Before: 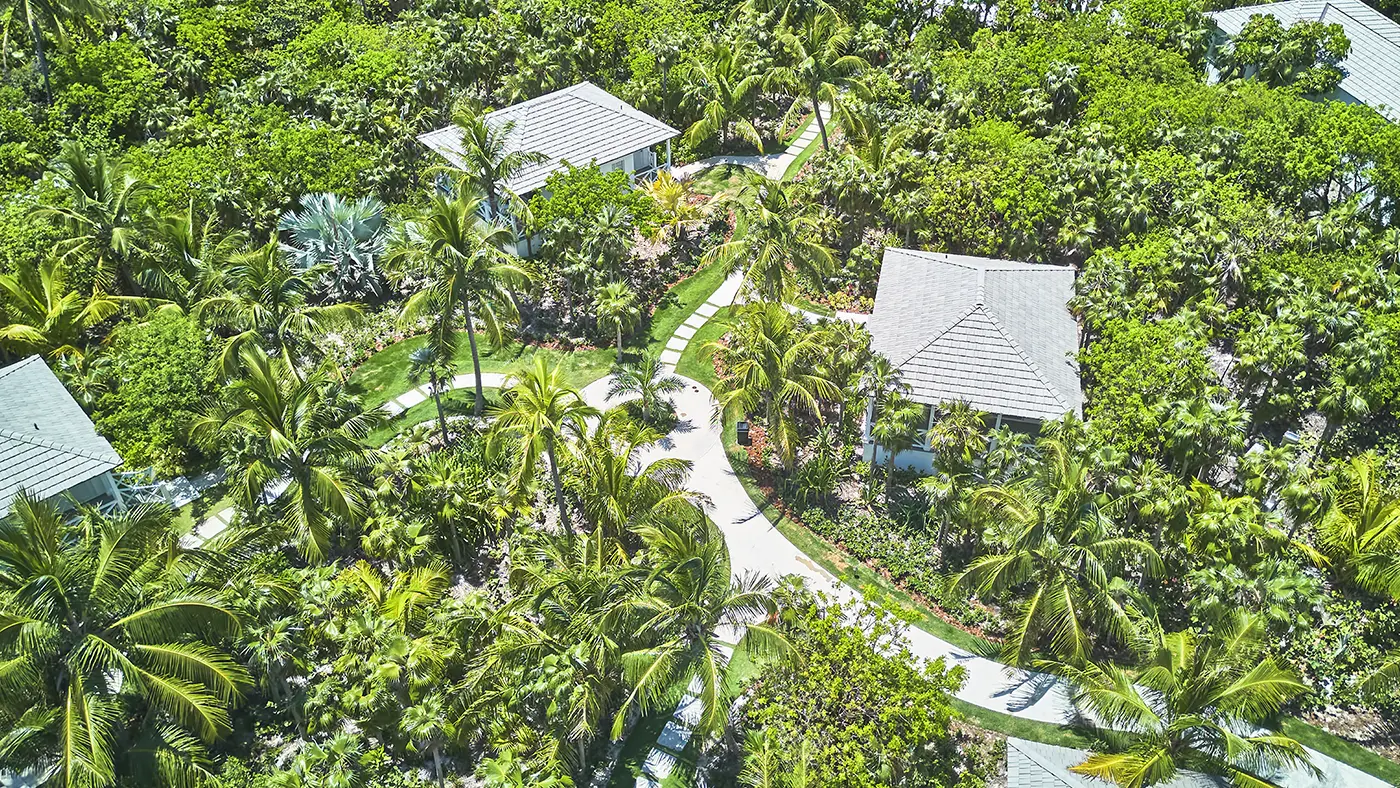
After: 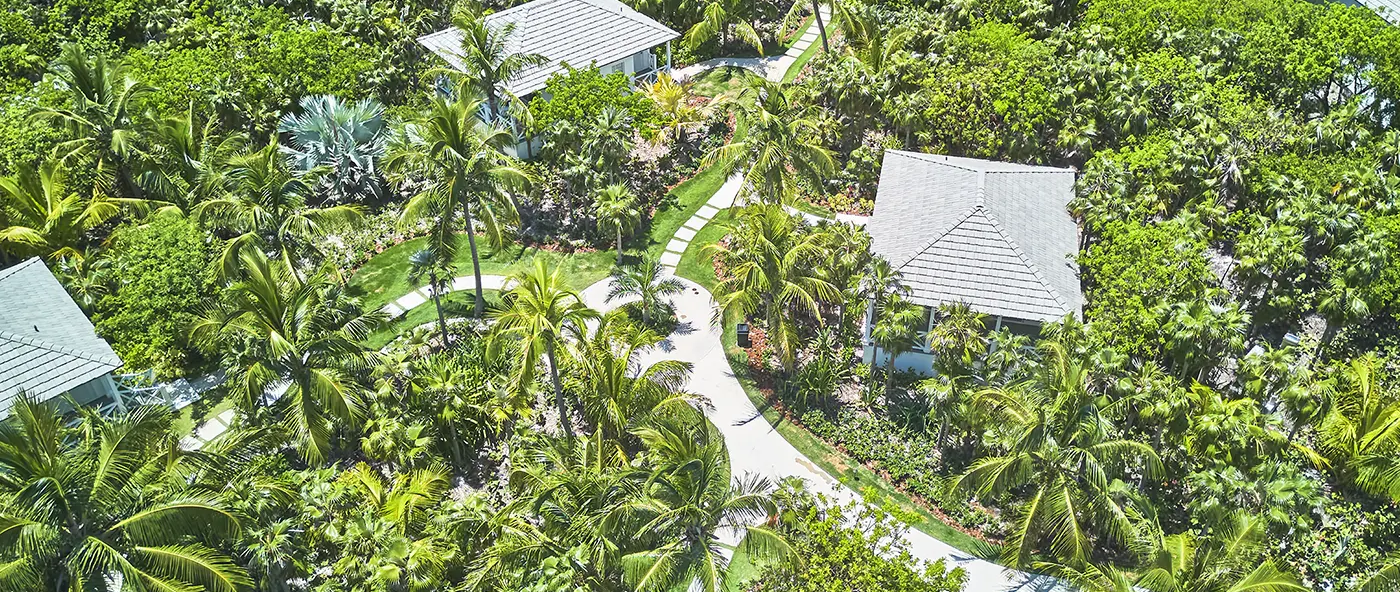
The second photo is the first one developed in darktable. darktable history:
crop and rotate: top 12.511%, bottom 12.271%
